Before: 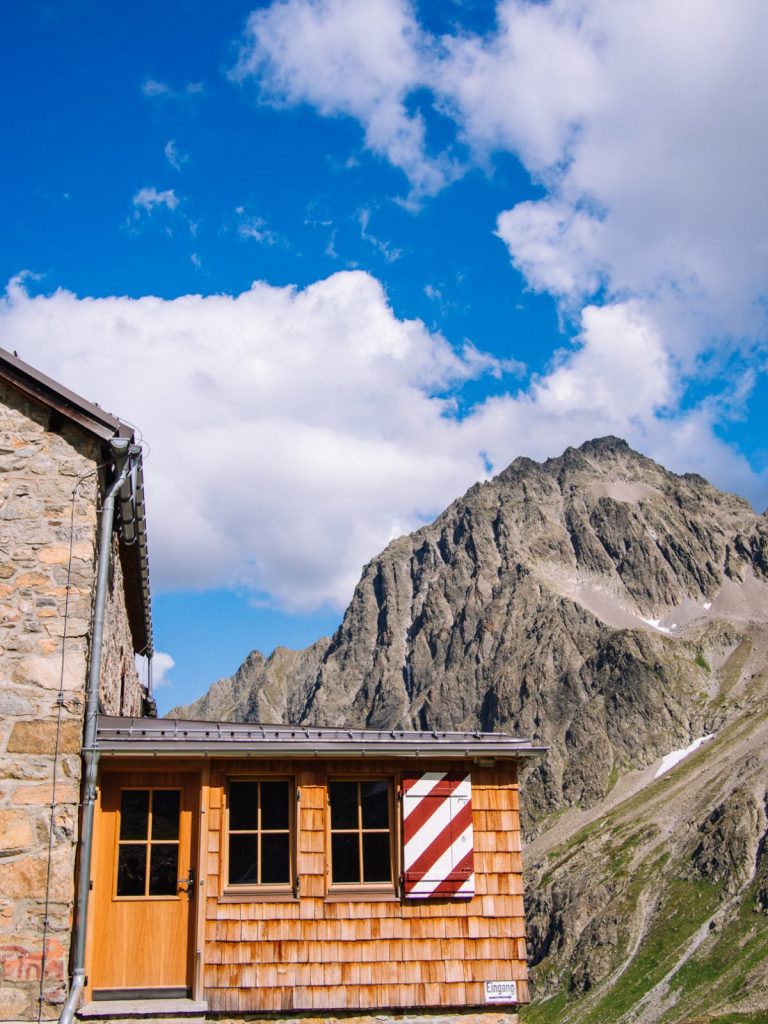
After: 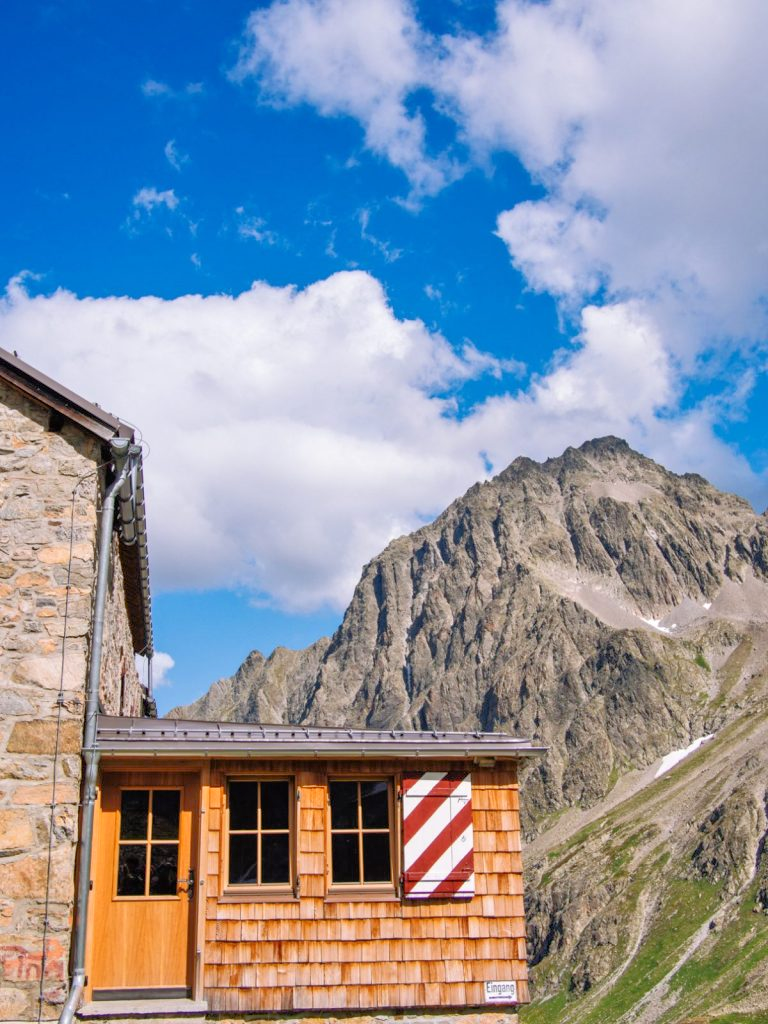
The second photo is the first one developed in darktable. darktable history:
tone equalizer: -7 EV 0.152 EV, -6 EV 0.623 EV, -5 EV 1.16 EV, -4 EV 1.37 EV, -3 EV 1.13 EV, -2 EV 0.6 EV, -1 EV 0.164 EV
